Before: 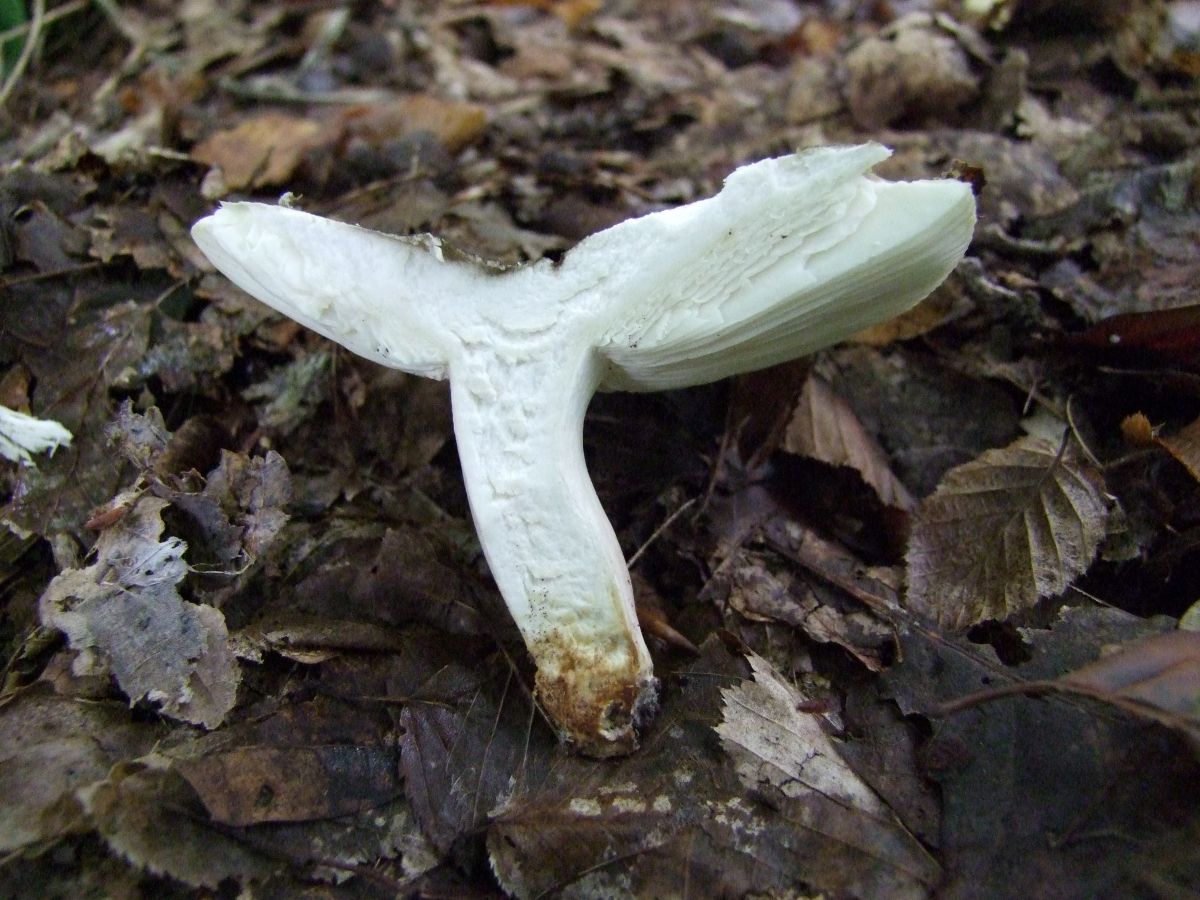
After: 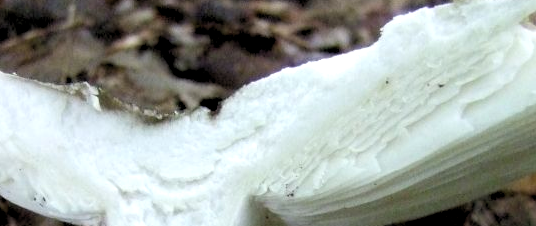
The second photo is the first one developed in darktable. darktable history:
crop: left 28.64%, top 16.832%, right 26.637%, bottom 58.055%
rgb levels: levels [[0.01, 0.419, 0.839], [0, 0.5, 1], [0, 0.5, 1]]
